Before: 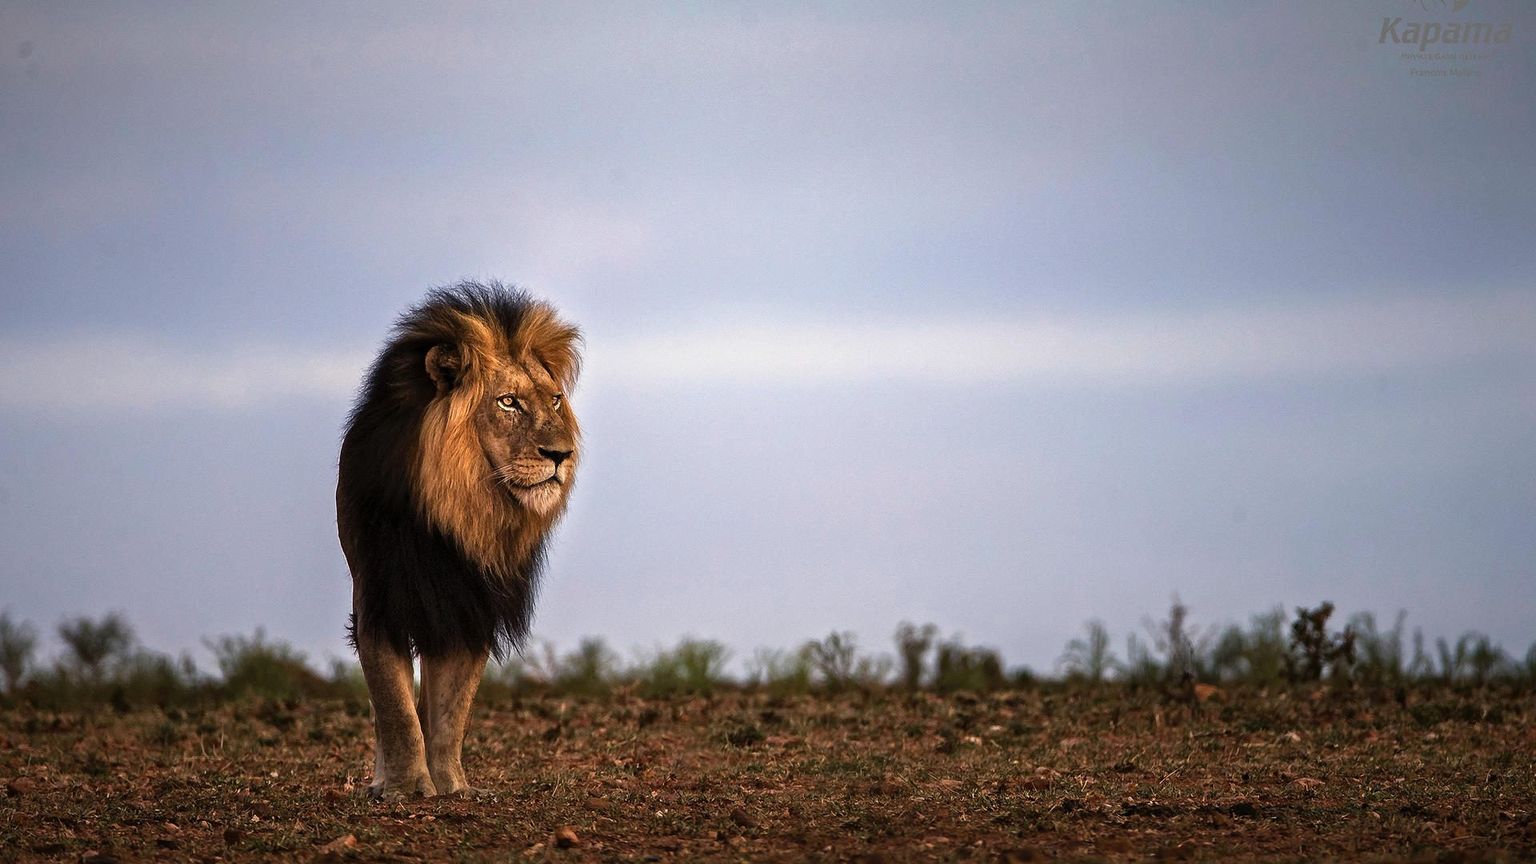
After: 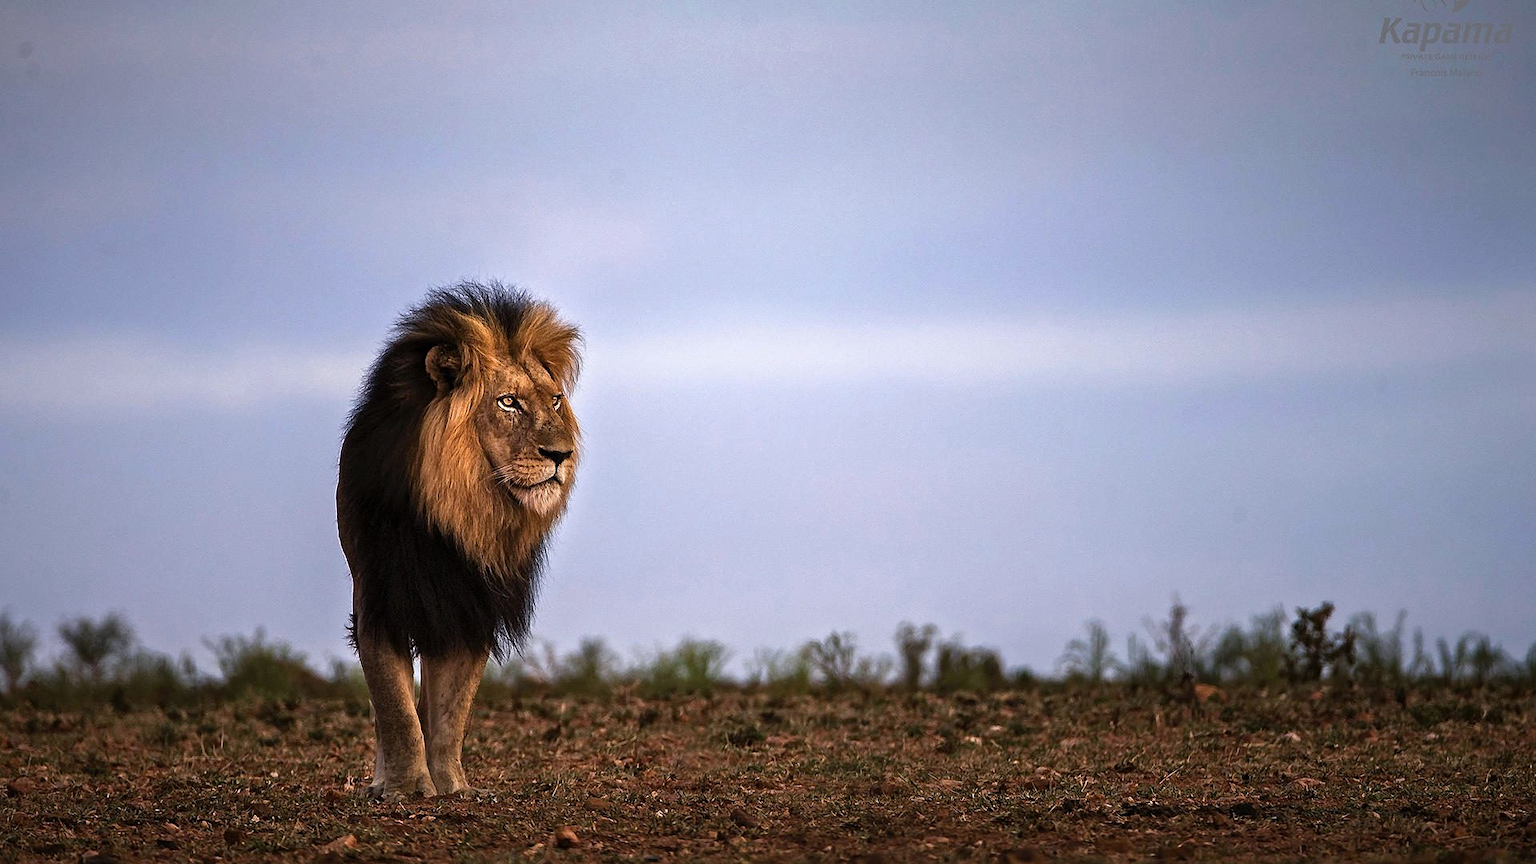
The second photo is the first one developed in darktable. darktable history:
sharpen: amount 0.2
white balance: red 0.984, blue 1.059
